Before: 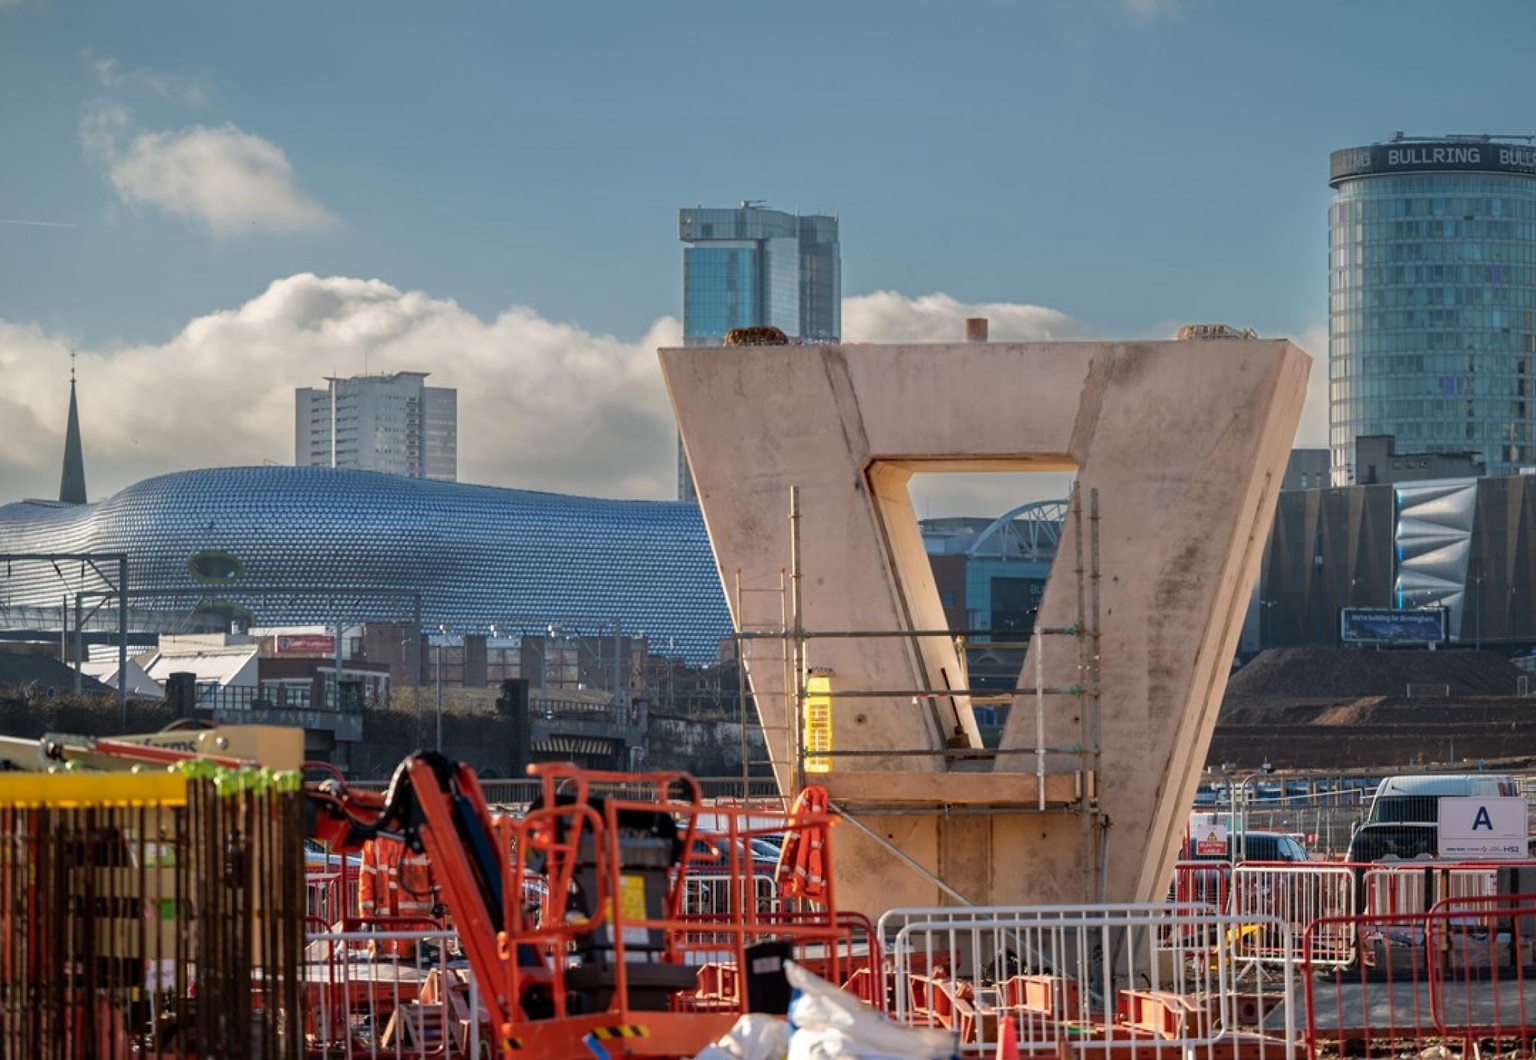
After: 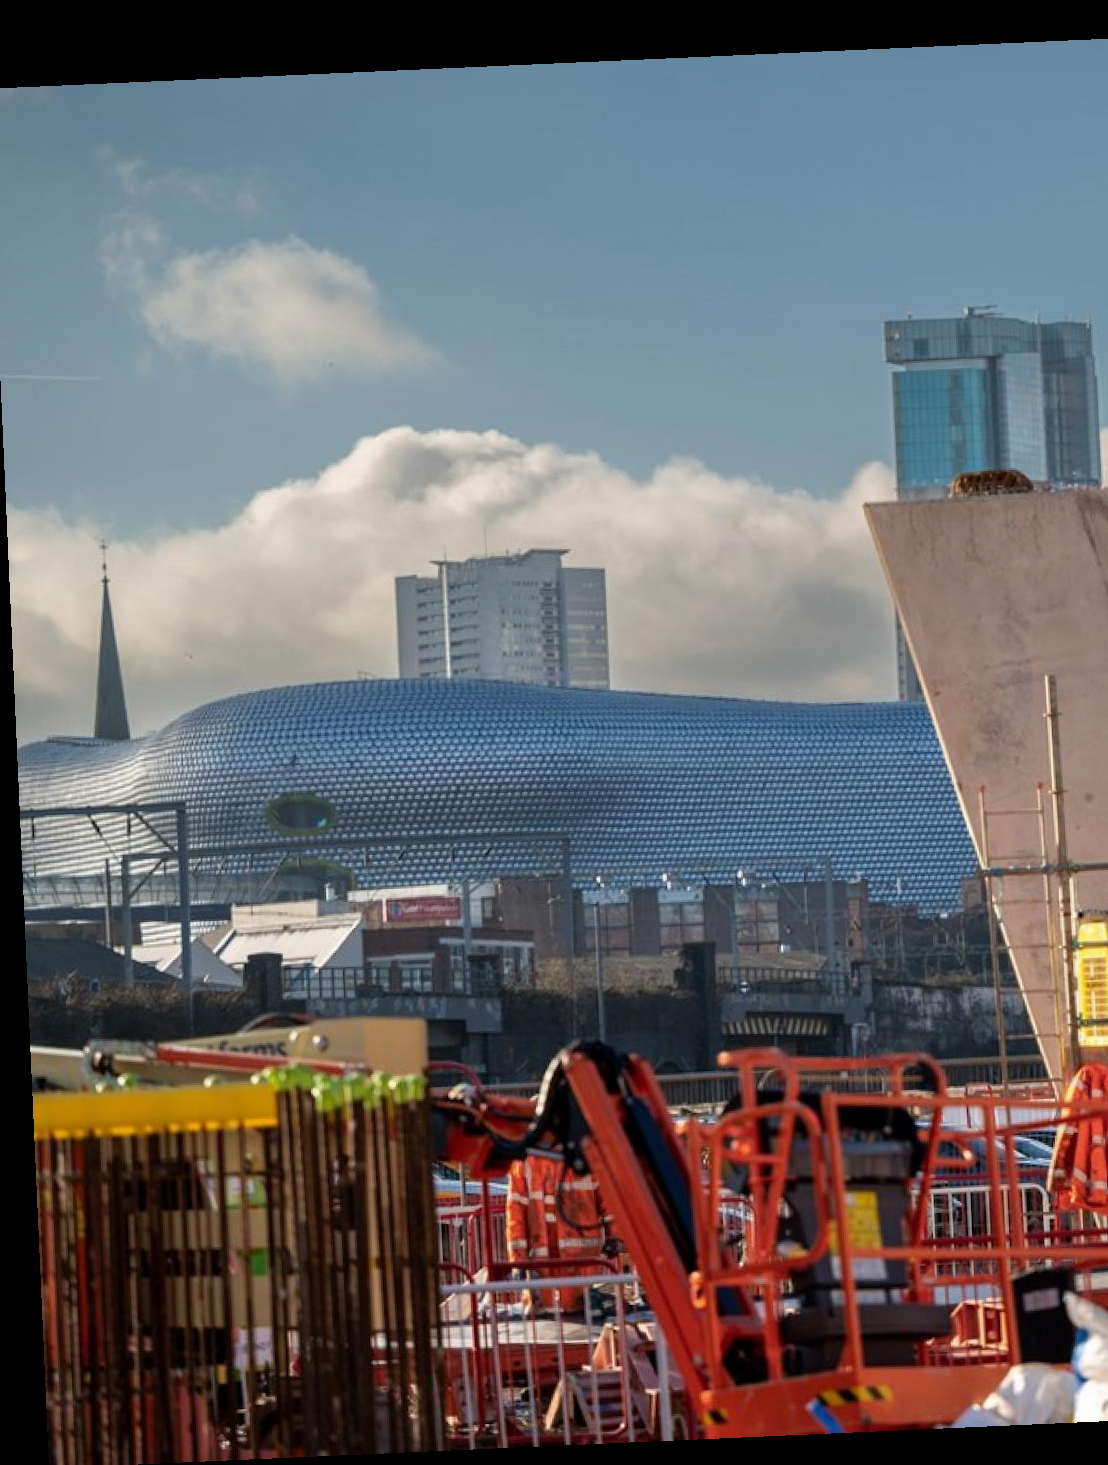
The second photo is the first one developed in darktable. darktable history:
exposure: exposure -0.04 EV, compensate highlight preservation false
rotate and perspective: rotation -2.56°, automatic cropping off
crop: left 0.587%, right 45.588%, bottom 0.086%
